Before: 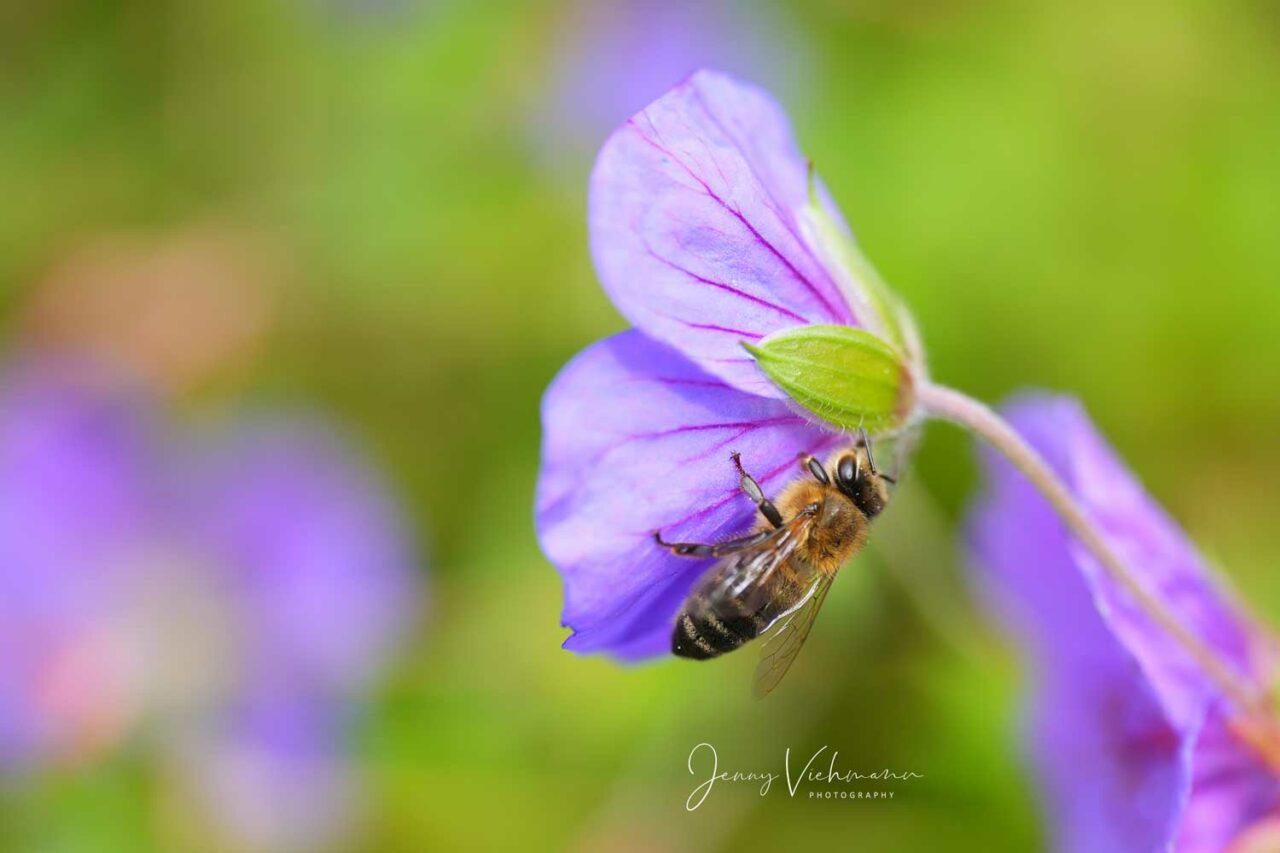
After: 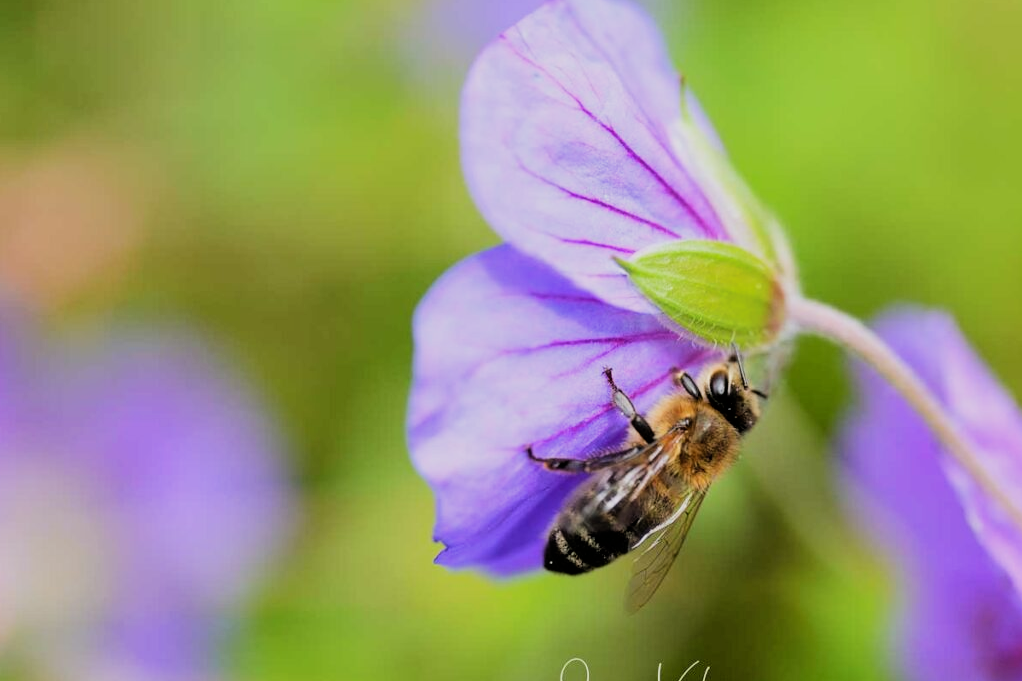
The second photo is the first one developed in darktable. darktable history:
filmic rgb: black relative exposure -5 EV, hardness 2.88, contrast 1.3, highlights saturation mix -30%
crop and rotate: left 10.071%, top 10.071%, right 10.02%, bottom 10.02%
